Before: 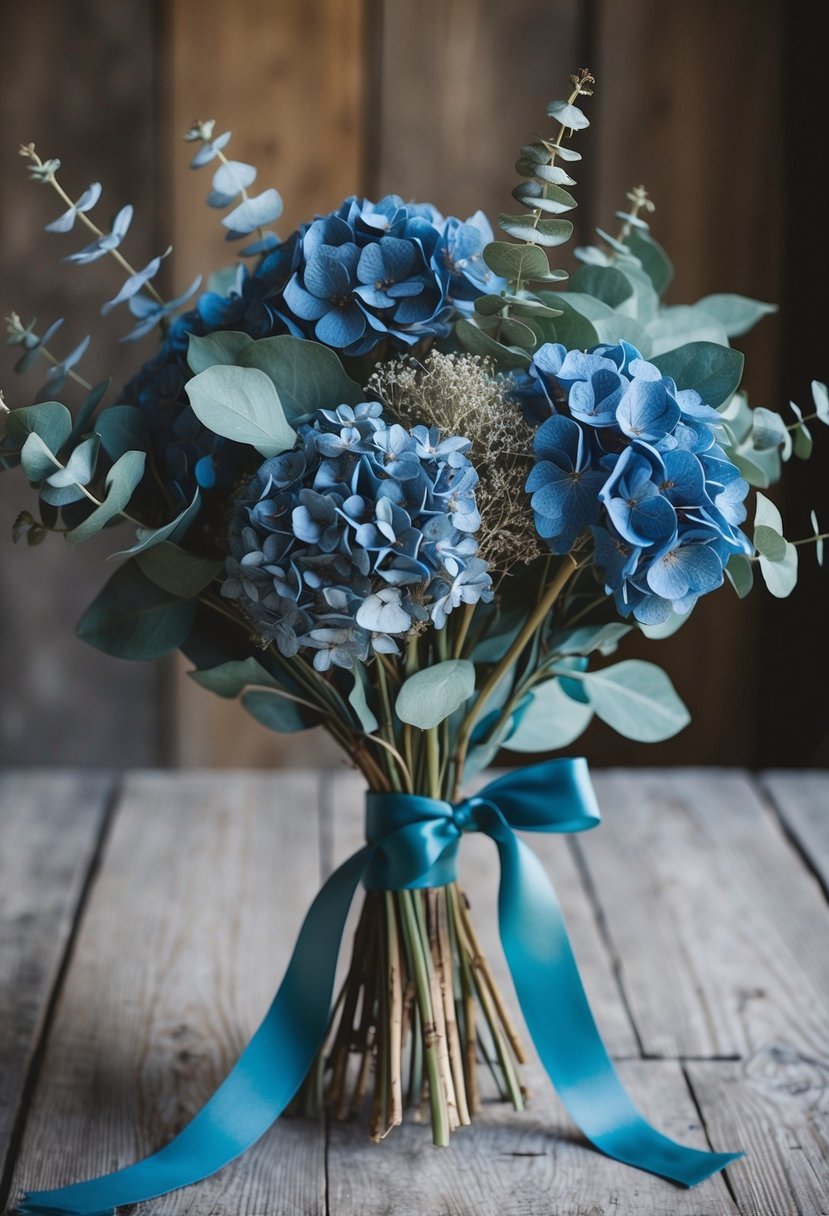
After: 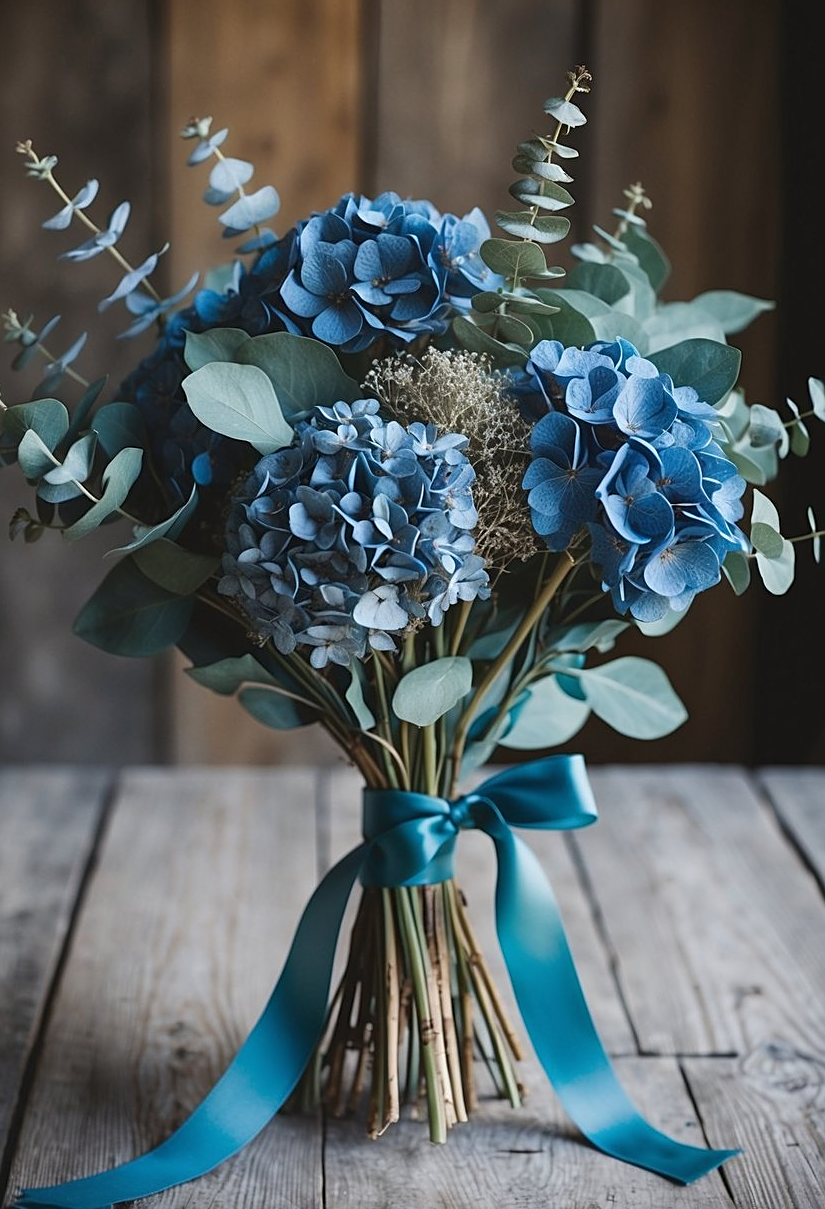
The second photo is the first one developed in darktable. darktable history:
crop and rotate: left 0.465%, top 0.317%, bottom 0.258%
sharpen: amount 0.499
